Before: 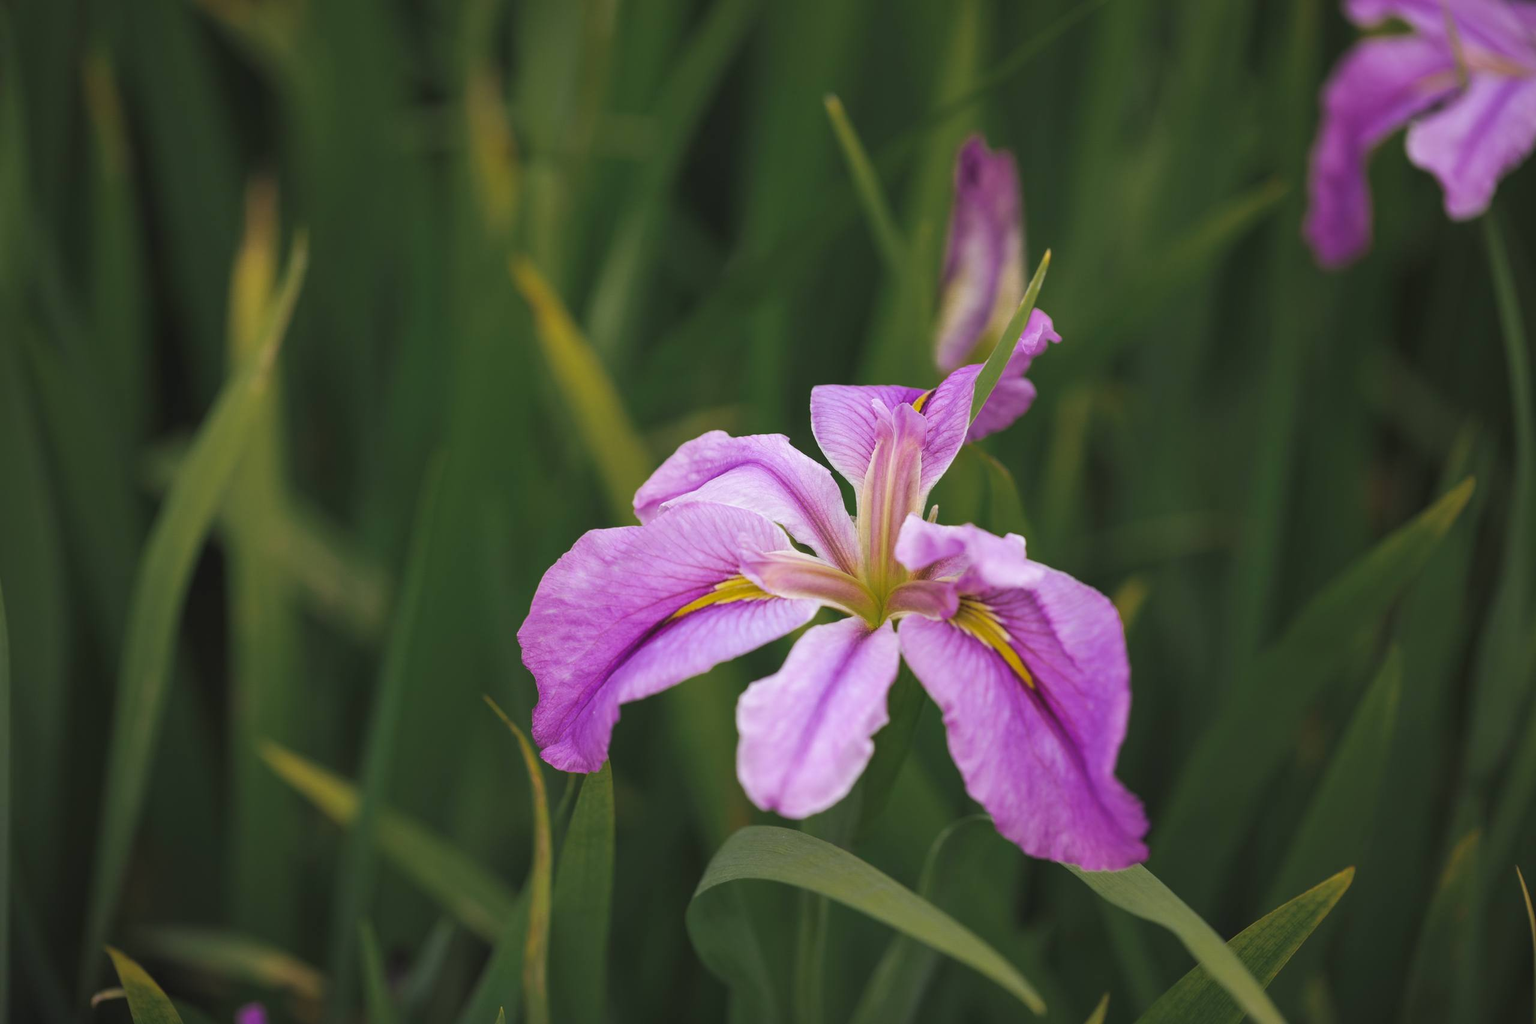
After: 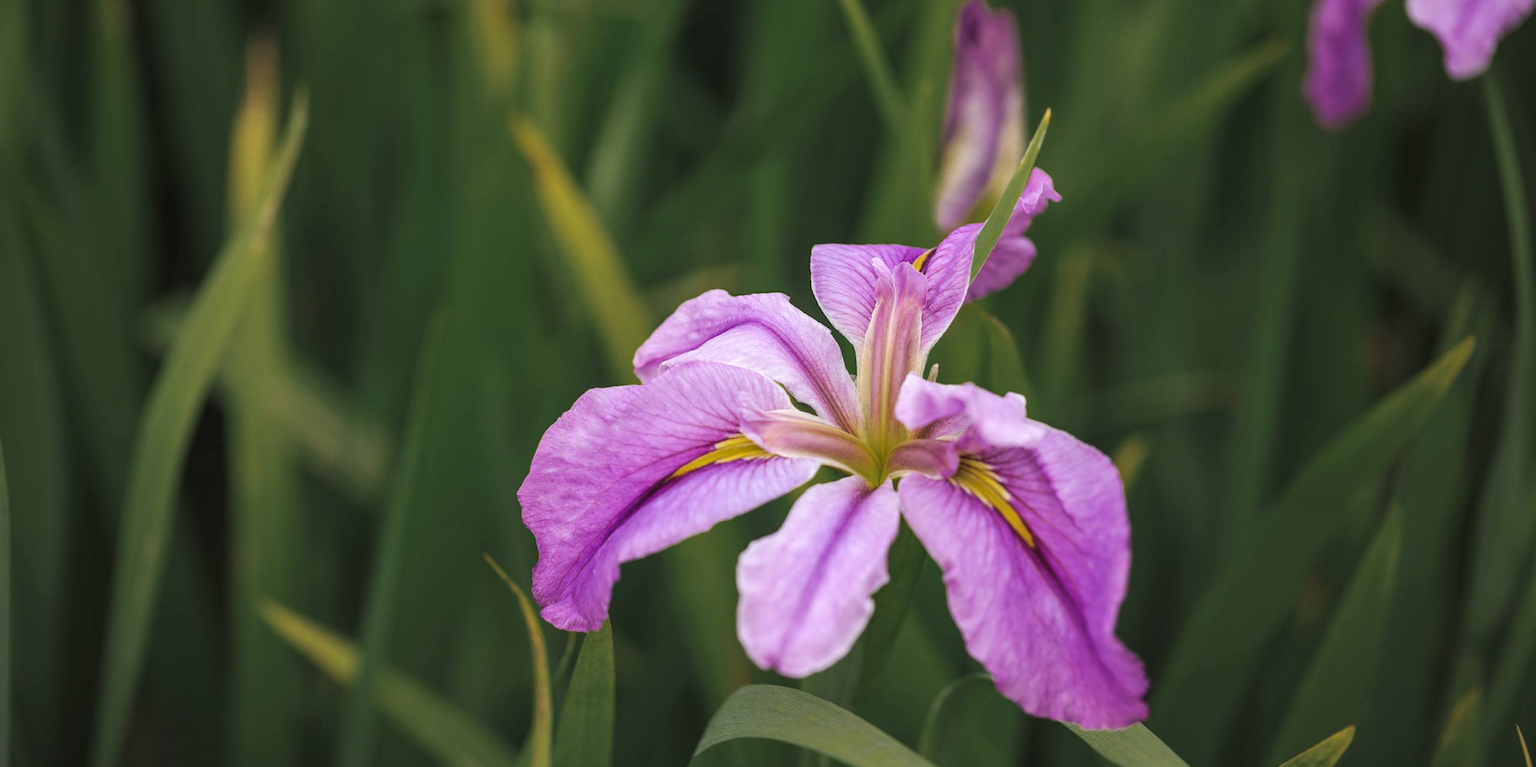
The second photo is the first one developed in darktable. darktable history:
local contrast: on, module defaults
crop: top 13.819%, bottom 11.169%
